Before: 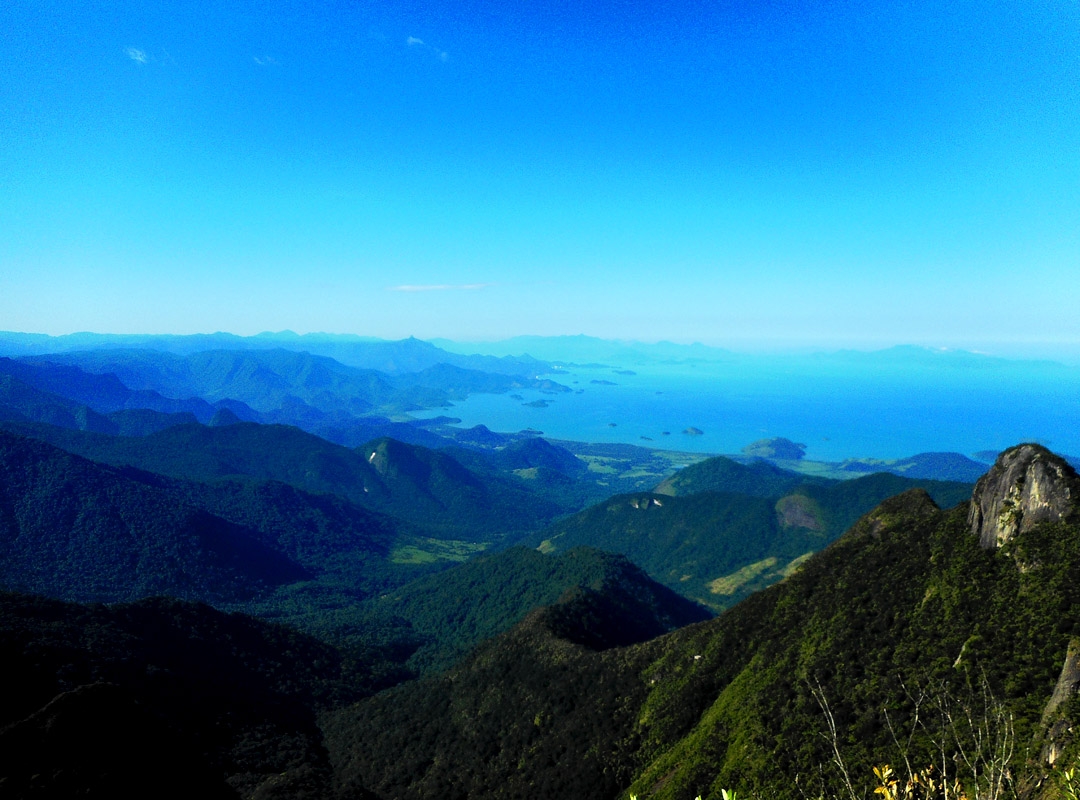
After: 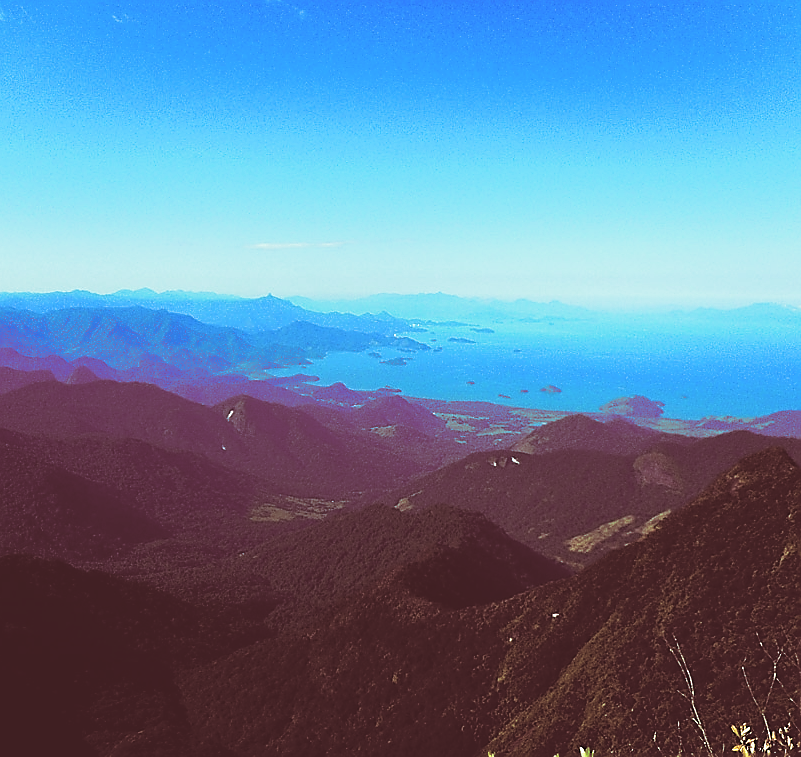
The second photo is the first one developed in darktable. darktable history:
split-toning: compress 20%
tone curve: curves: ch0 [(0, 0) (0.265, 0.253) (0.732, 0.751) (1, 1)], color space Lab, linked channels, preserve colors none
crop and rotate: left 13.15%, top 5.251%, right 12.609%
sharpen: radius 1.4, amount 1.25, threshold 0.7
exposure: black level correction -0.03, compensate highlight preservation false
